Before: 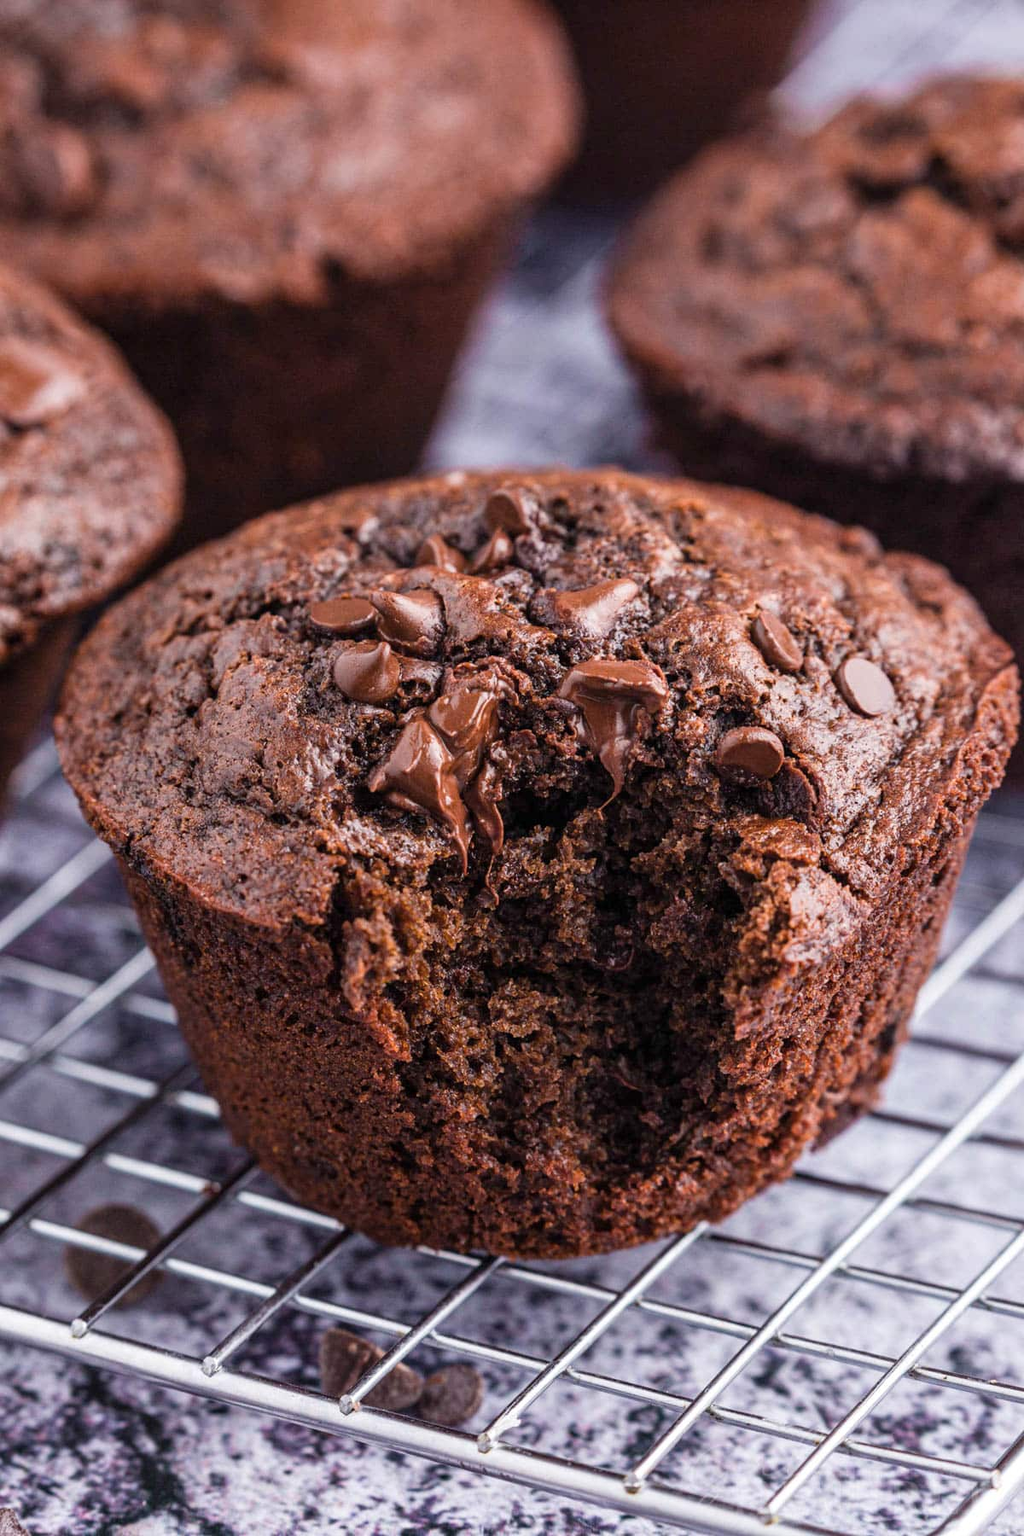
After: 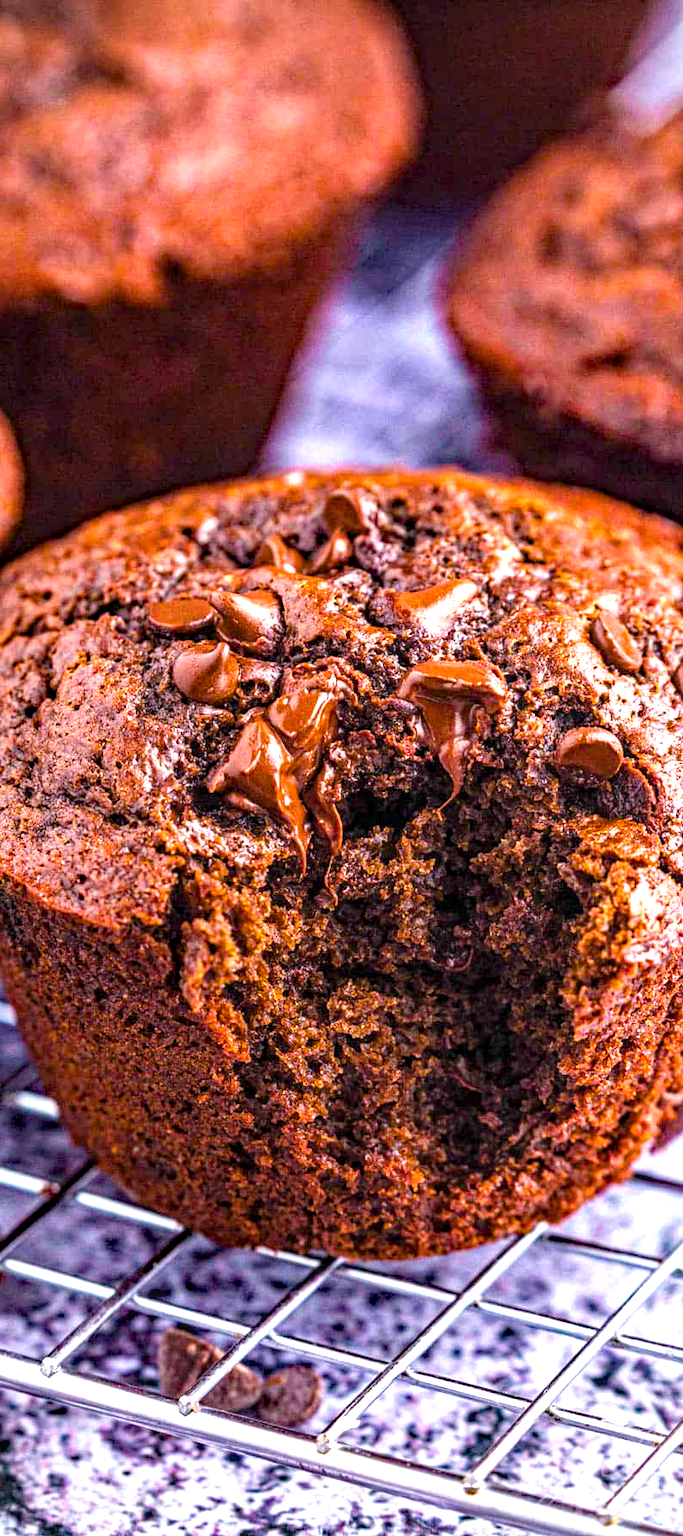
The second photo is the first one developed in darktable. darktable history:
crop and rotate: left 15.754%, right 17.579%
local contrast: on, module defaults
color balance rgb: perceptual saturation grading › global saturation 30%, global vibrance 30%
vignetting: fall-off radius 60.92%
exposure: exposure 1.089 EV, compensate highlight preservation false
haze removal: strength 0.42, compatibility mode true, adaptive false
